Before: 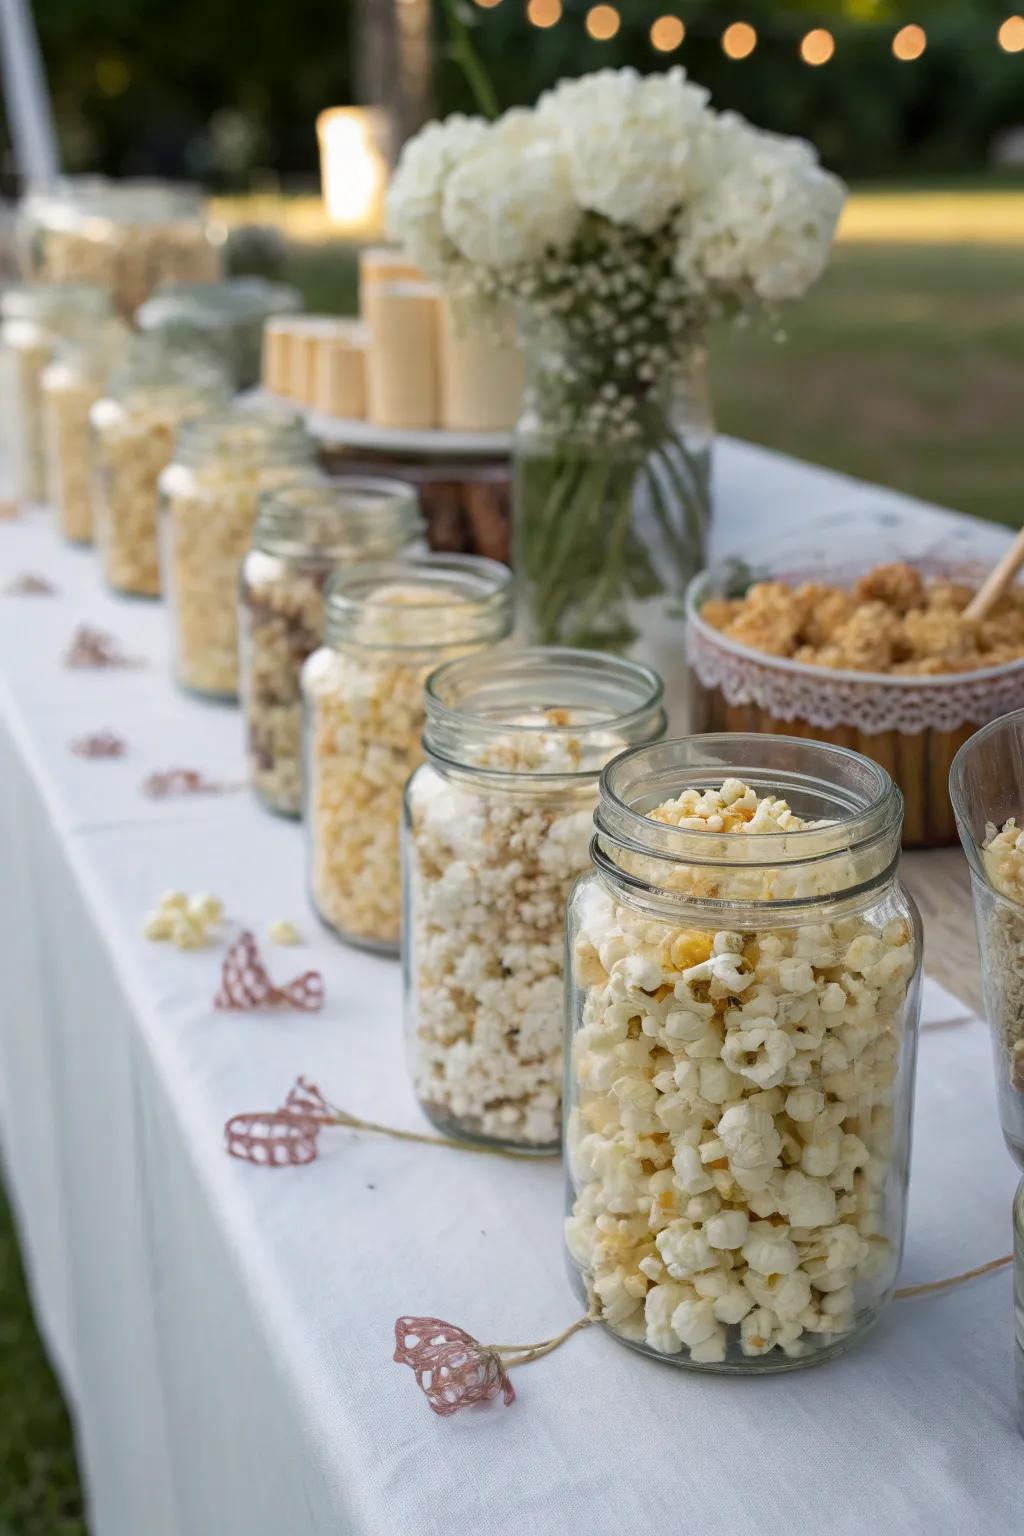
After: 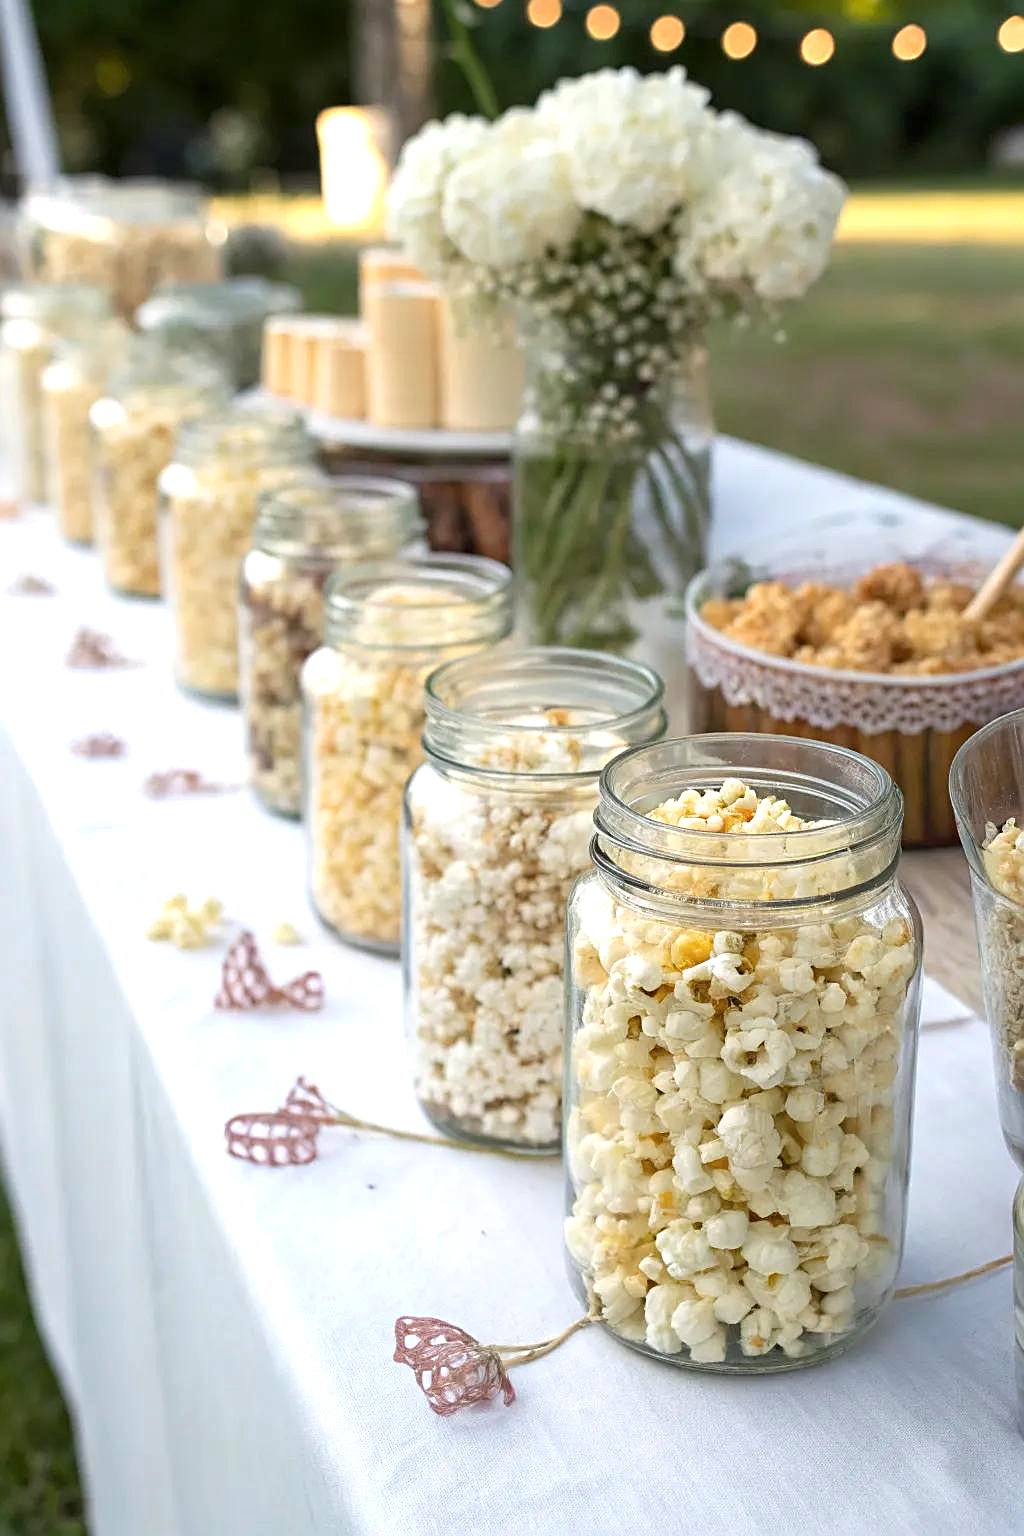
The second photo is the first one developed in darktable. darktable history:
exposure: exposure 0.649 EV, compensate exposure bias true, compensate highlight preservation false
base curve: curves: ch0 [(0, 0) (0.297, 0.298) (1, 1)], preserve colors none
sharpen: on, module defaults
